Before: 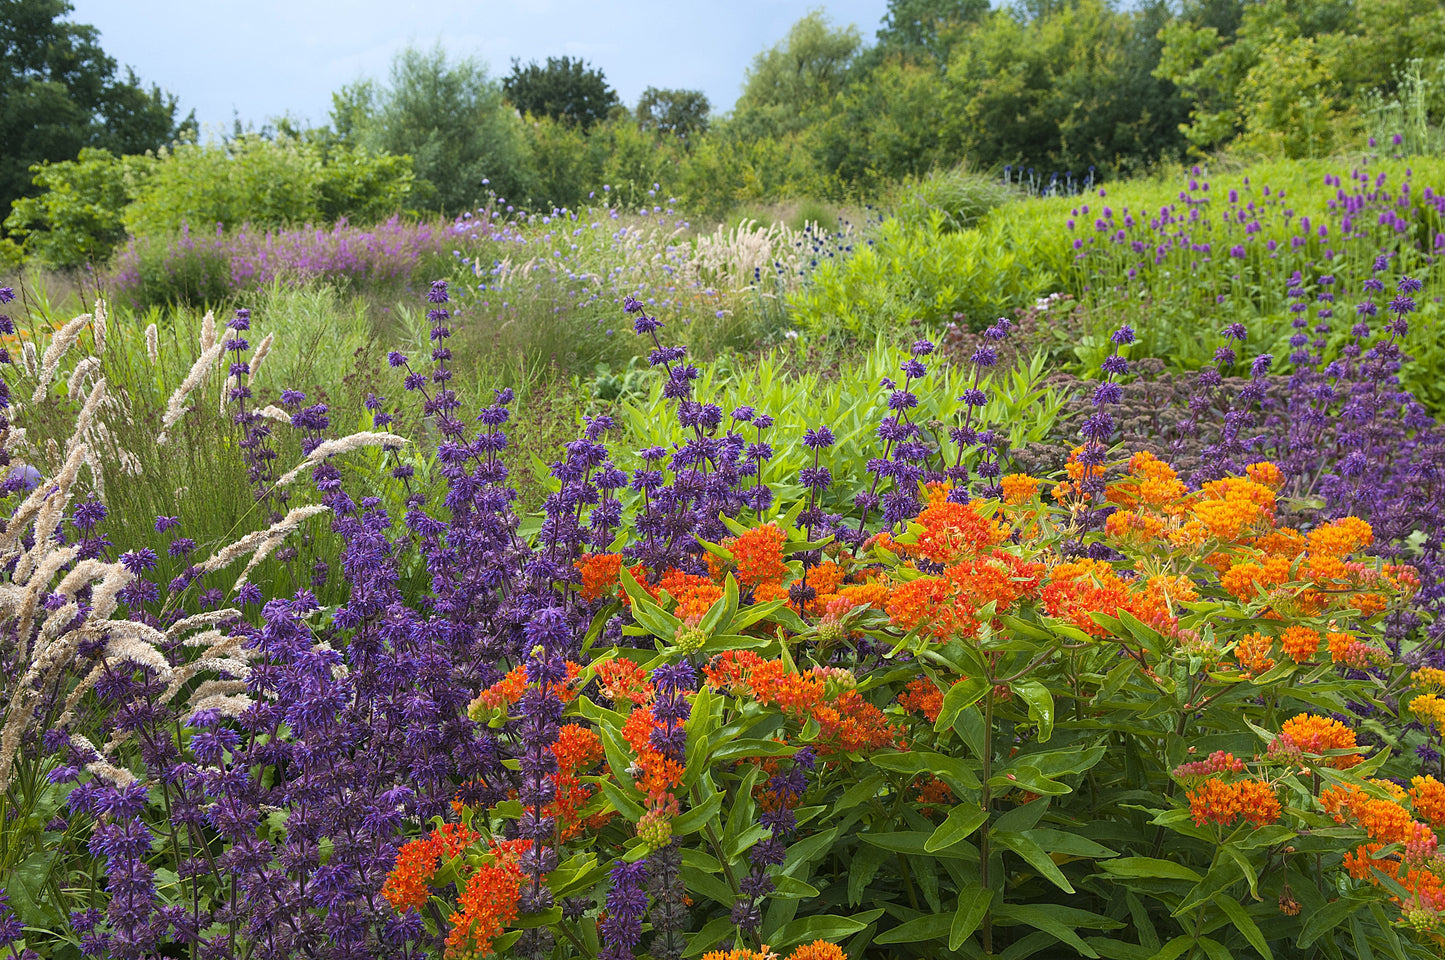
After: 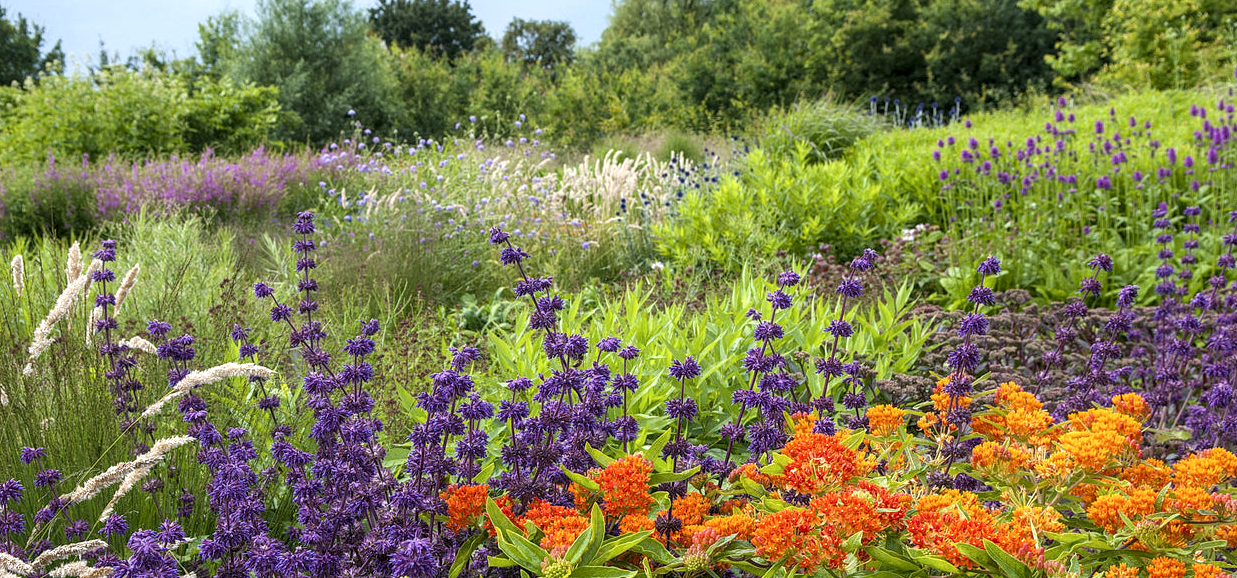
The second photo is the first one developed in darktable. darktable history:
local contrast: detail 144%
crop and rotate: left 9.298%, top 7.194%, right 5.071%, bottom 32.564%
